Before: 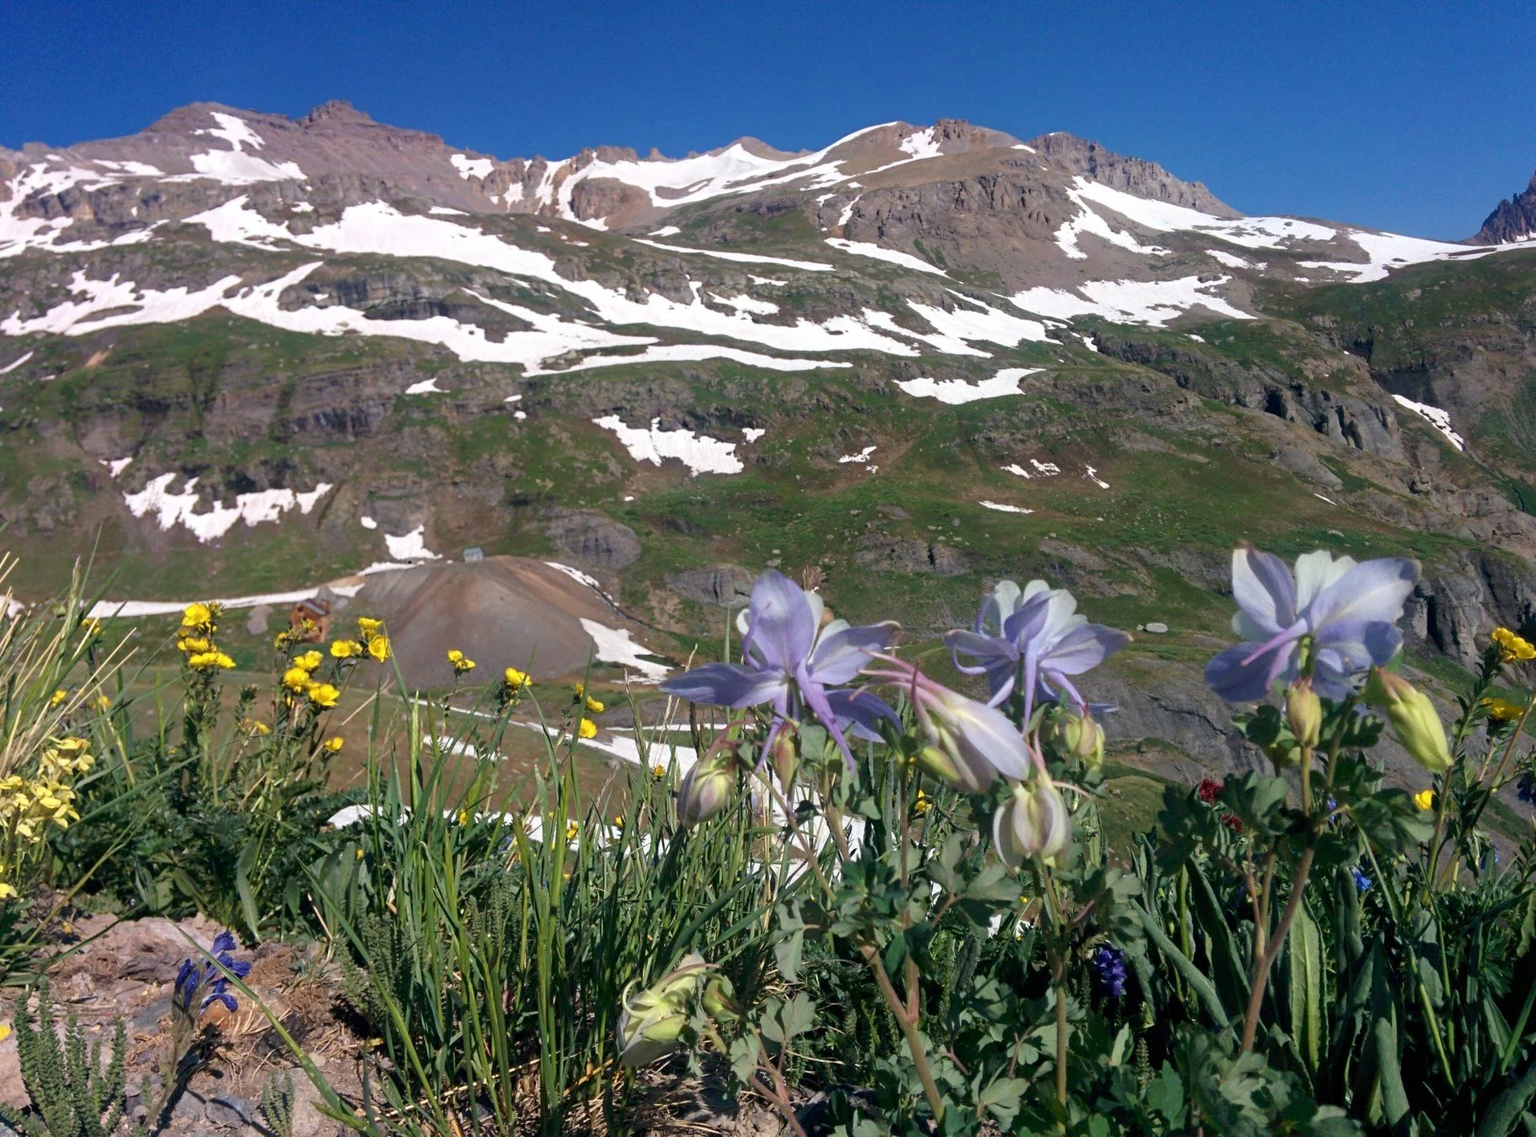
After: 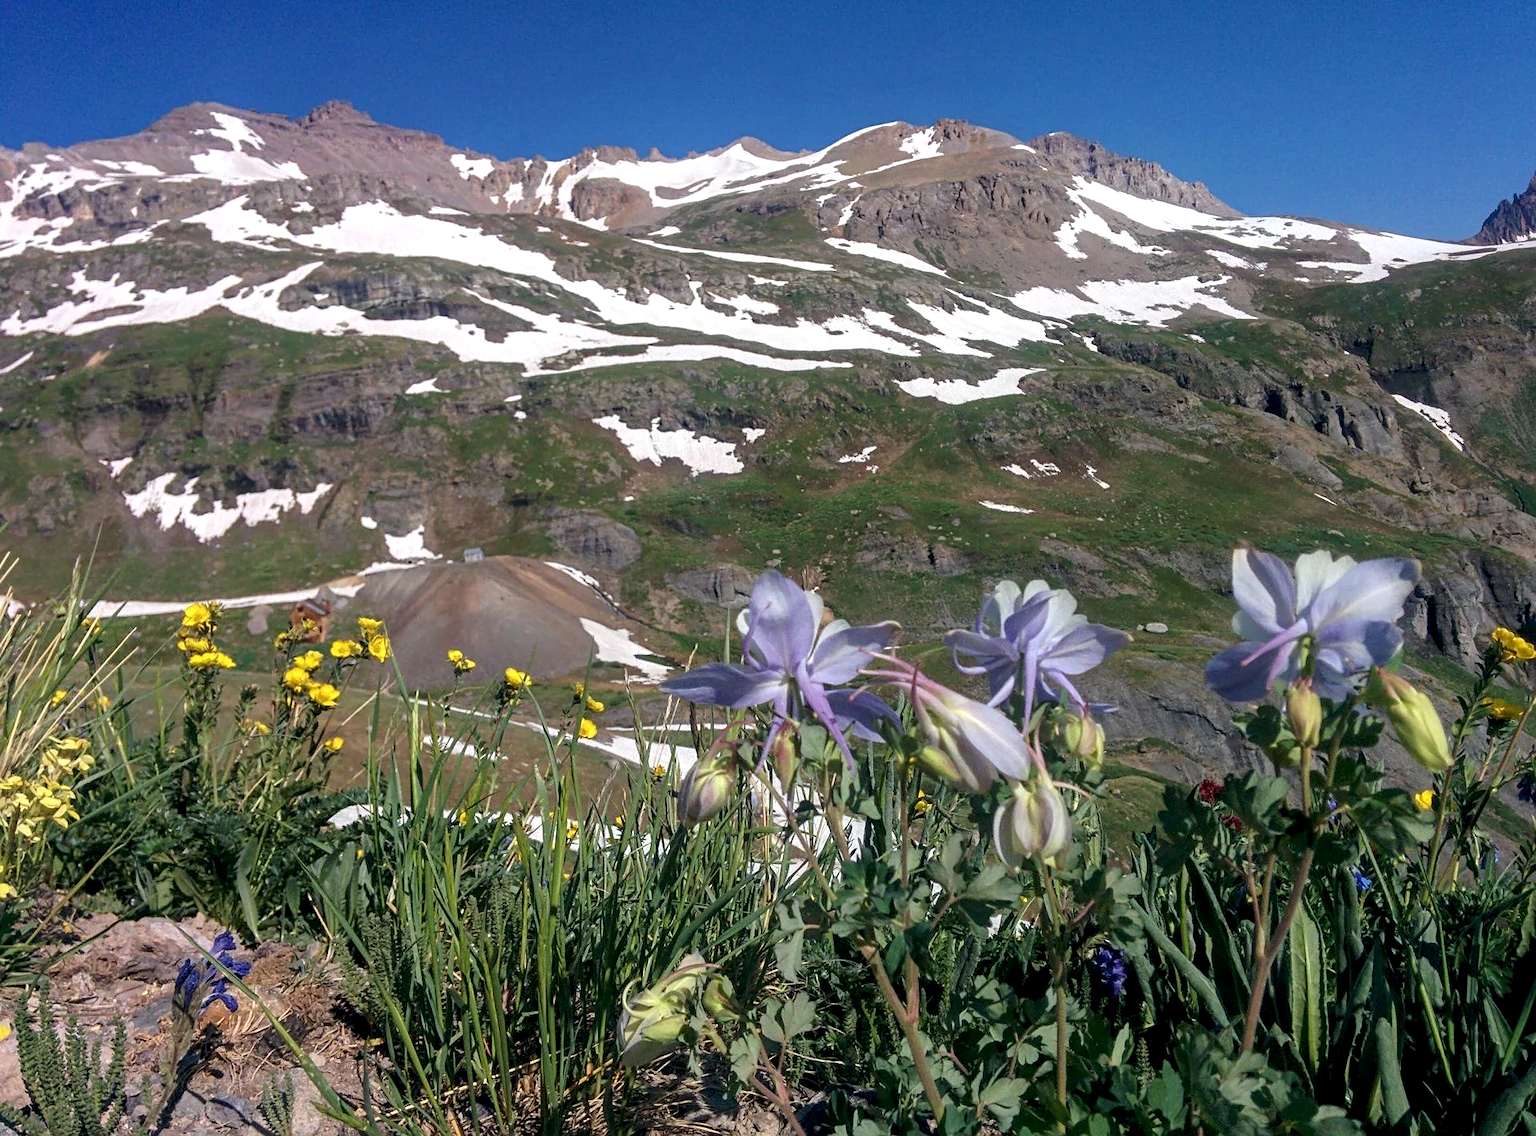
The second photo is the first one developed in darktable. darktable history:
sharpen: radius 0.969, amount 0.604
local contrast: on, module defaults
